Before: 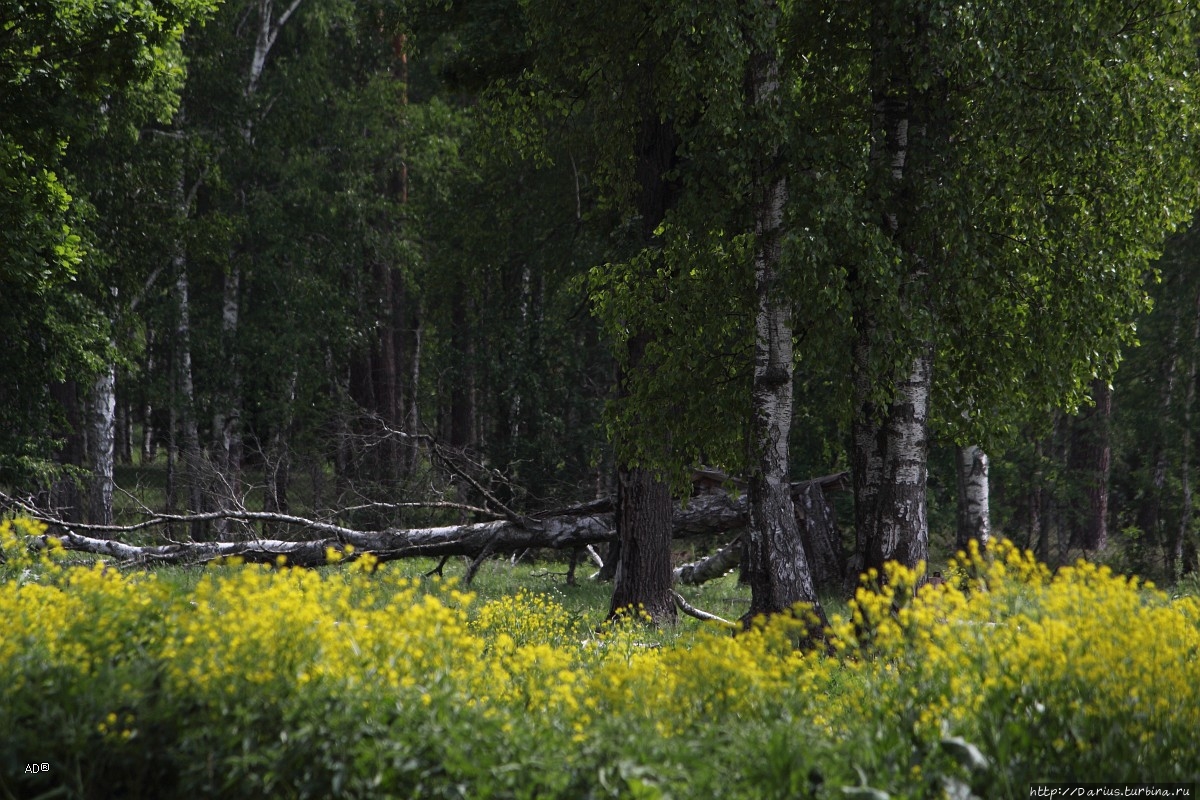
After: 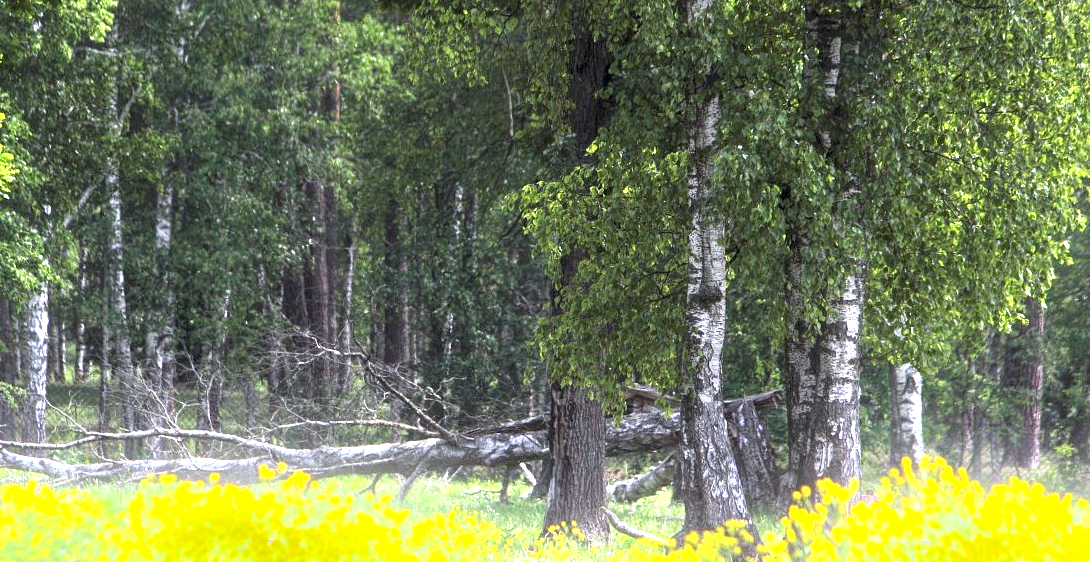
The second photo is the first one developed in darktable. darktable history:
exposure: black level correction 0.001, exposure 0.5 EV, compensate exposure bias true, compensate highlight preservation false
crop: left 5.596%, top 10.314%, right 3.534%, bottom 19.395%
local contrast: highlights 99%, shadows 86%, detail 160%, midtone range 0.2
bloom: size 9%, threshold 100%, strength 7%
rgb levels: preserve colors max RGB
white balance: red 0.976, blue 1.04
